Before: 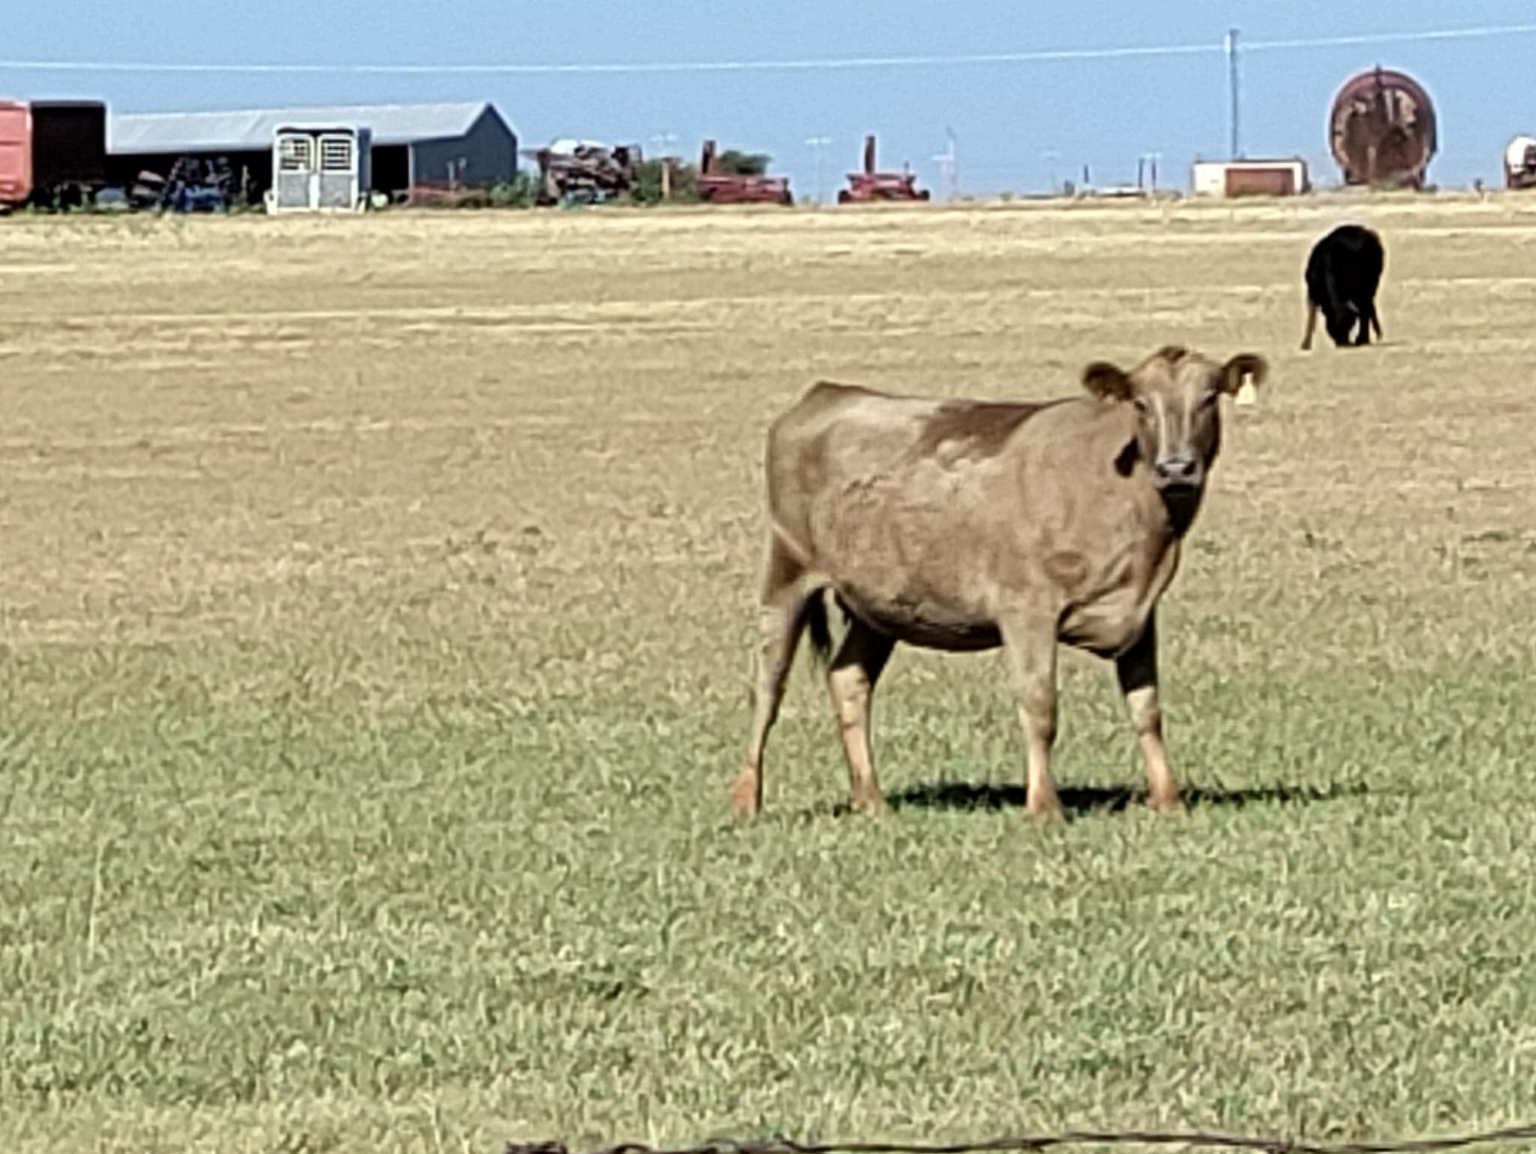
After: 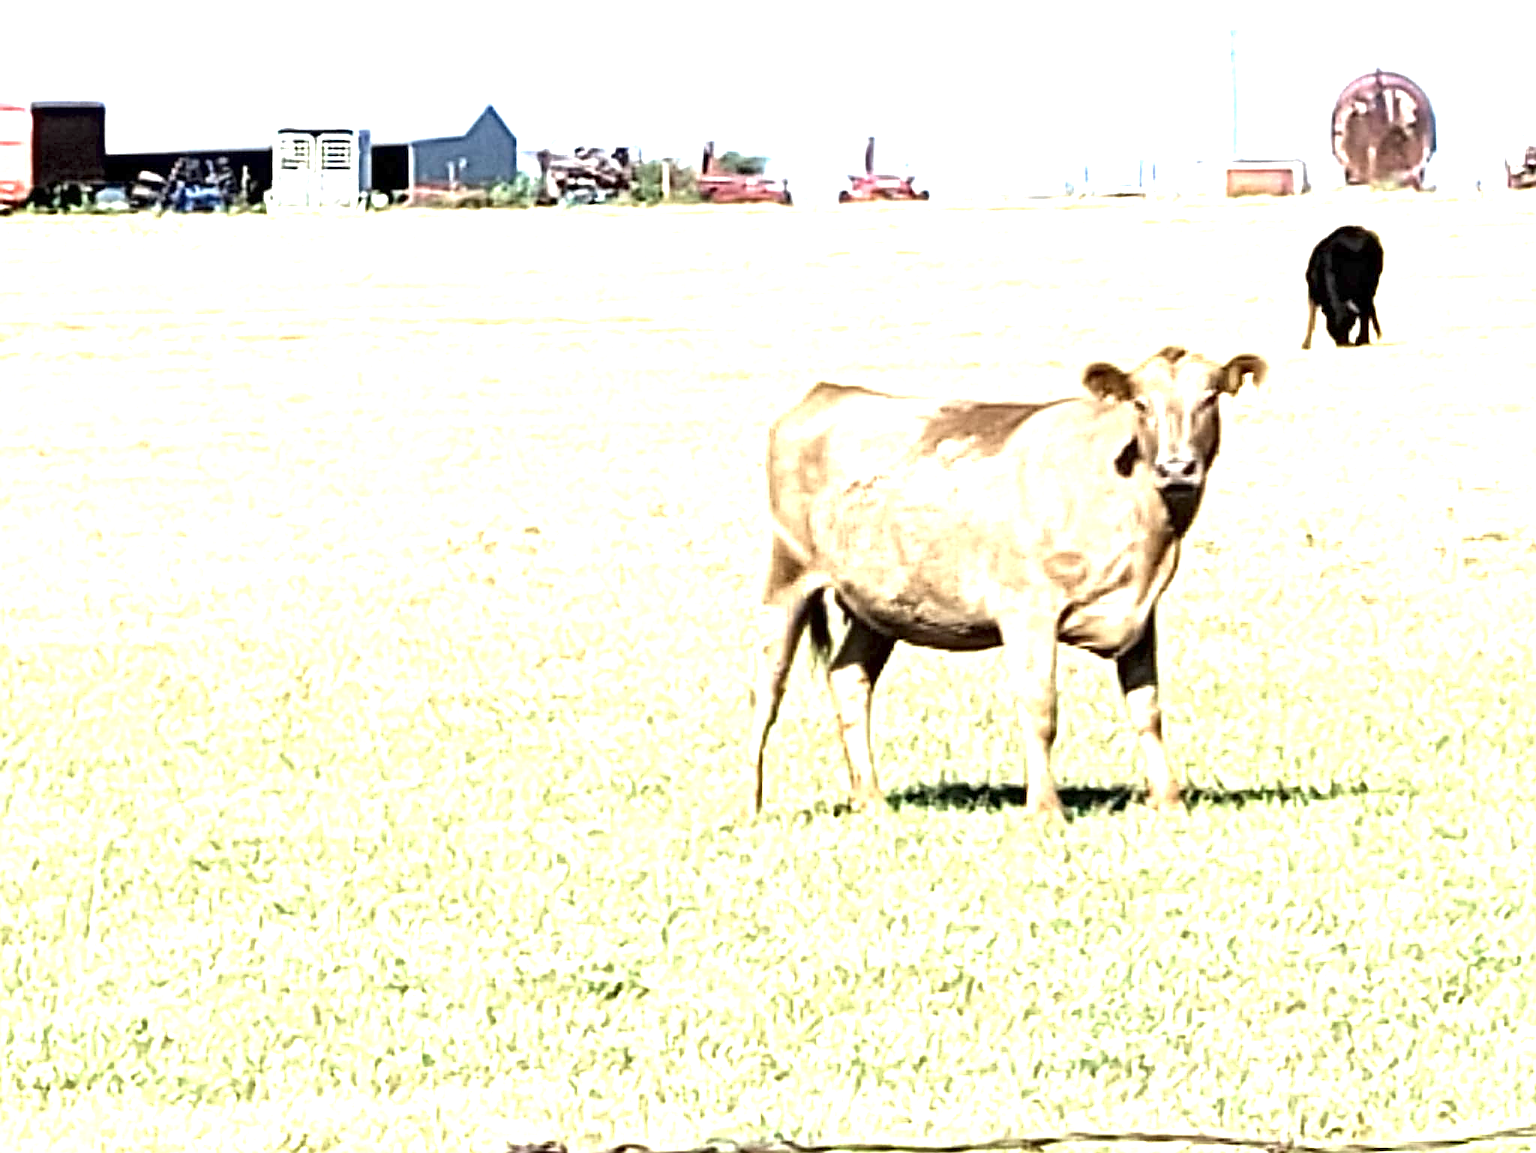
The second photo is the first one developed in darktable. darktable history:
sharpen: radius 1.4, amount 1.25, threshold 0.7
rgb levels: preserve colors max RGB
exposure: exposure 2.003 EV, compensate highlight preservation false
